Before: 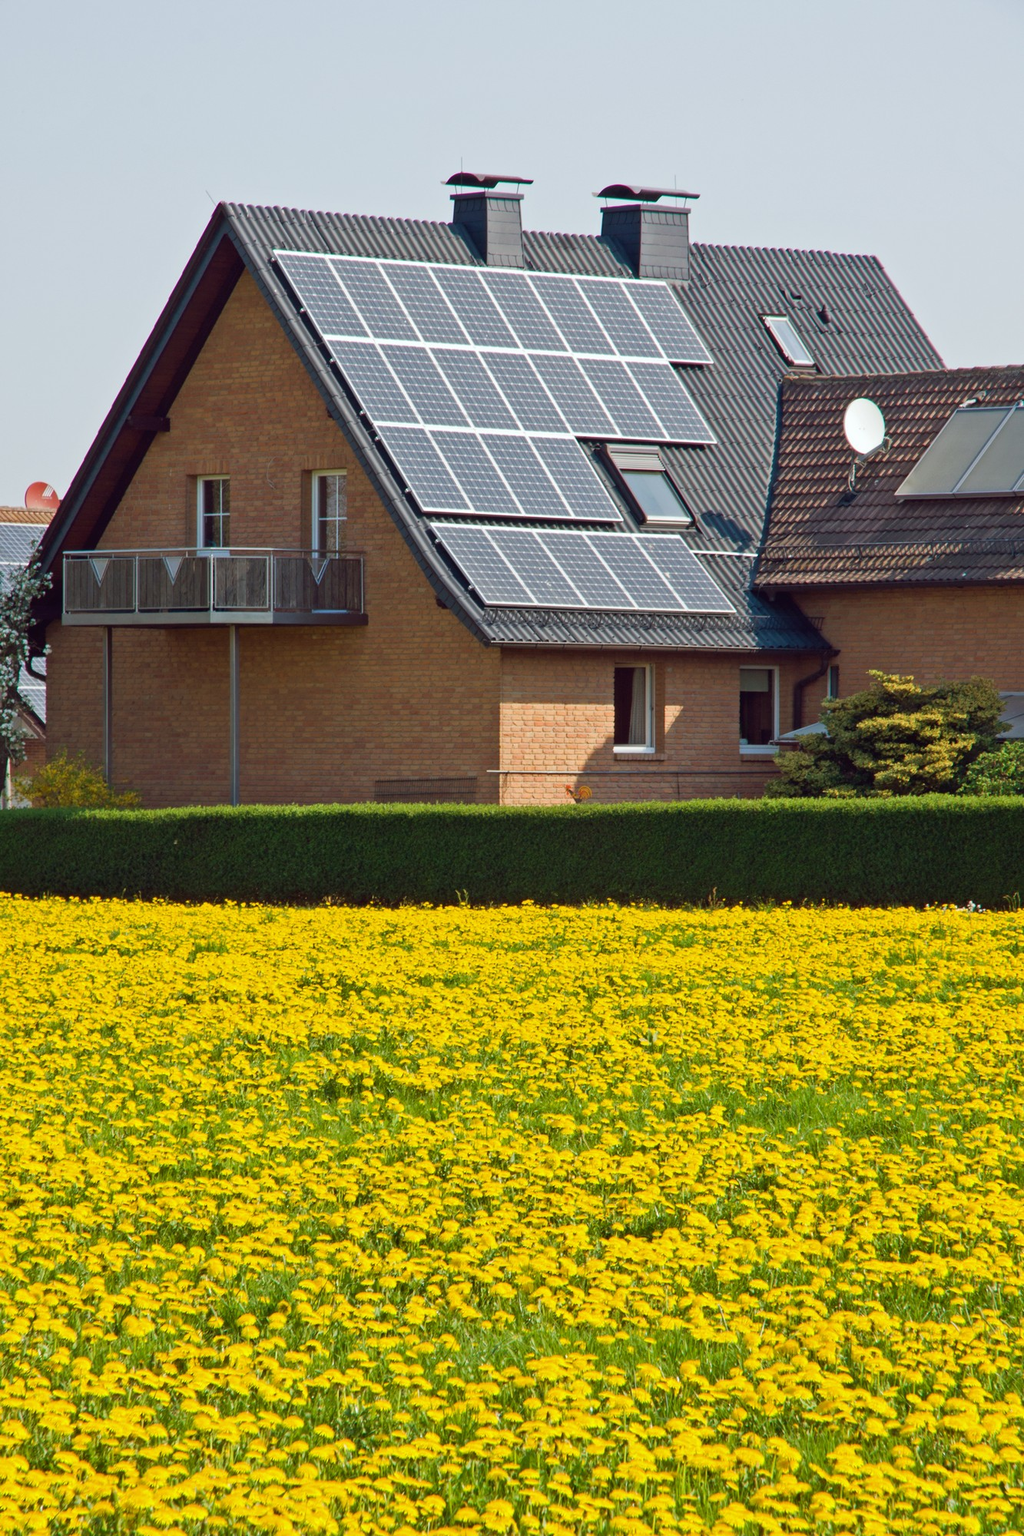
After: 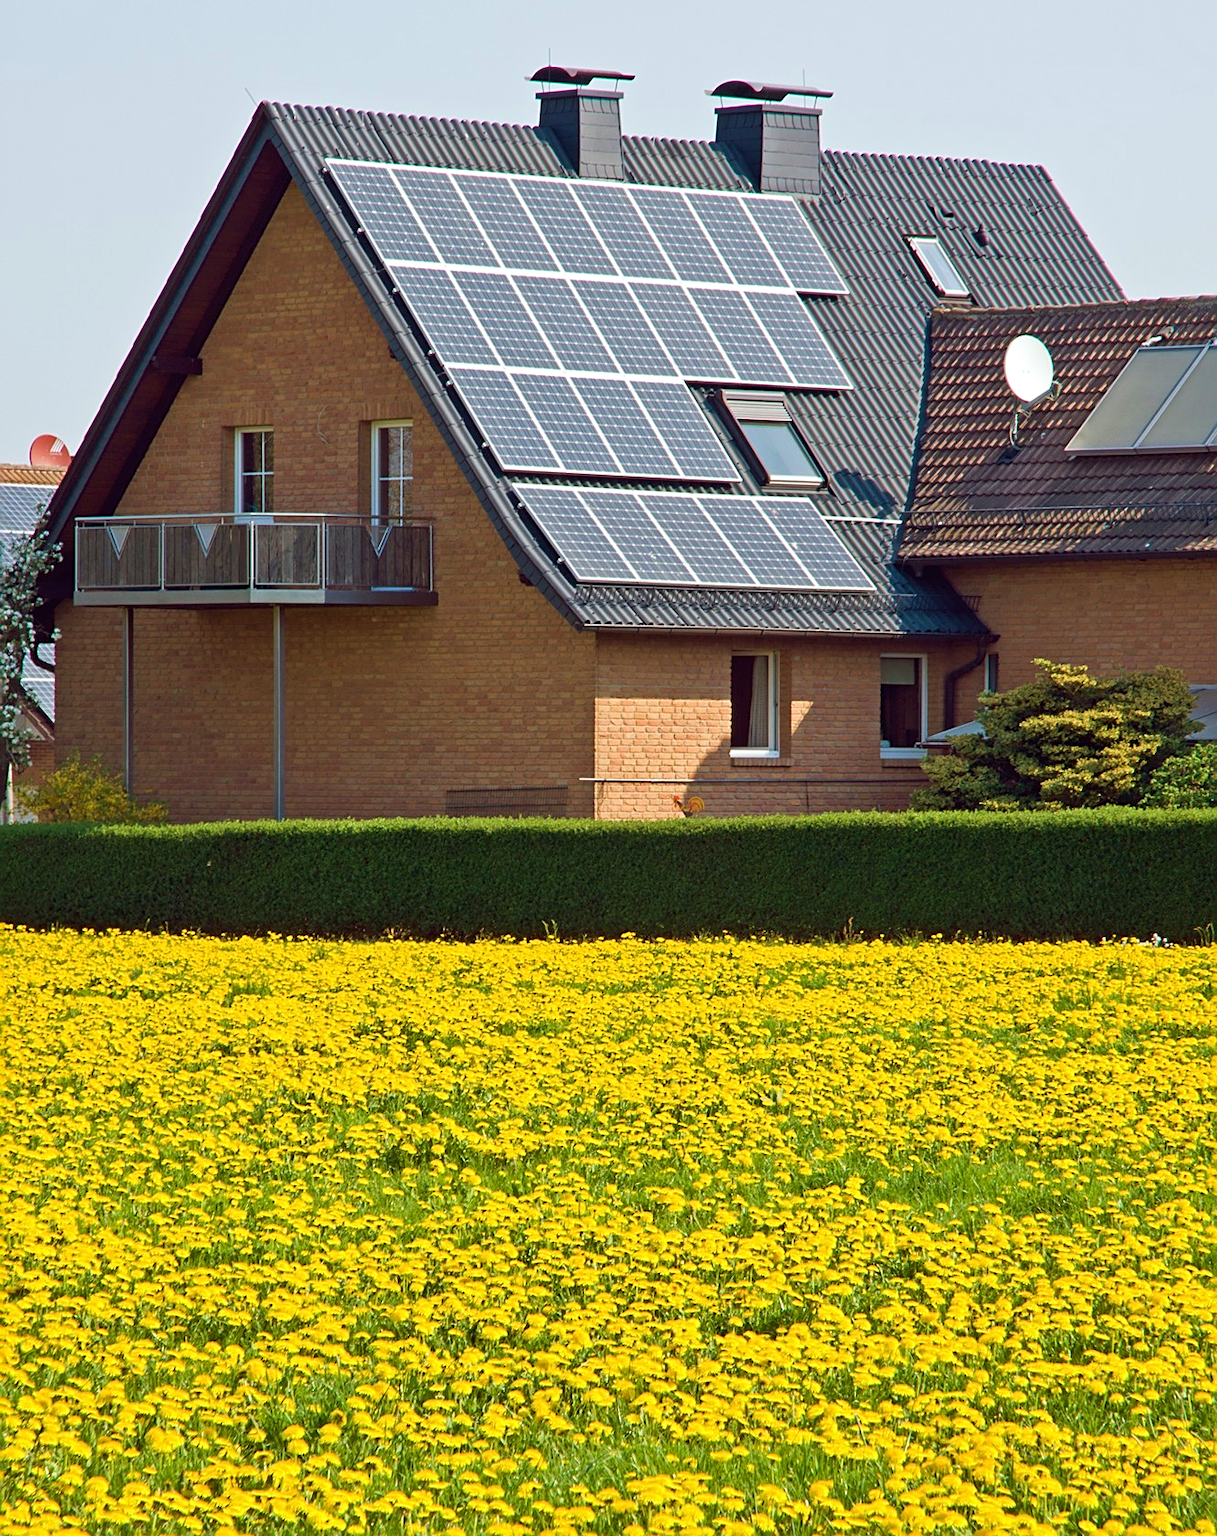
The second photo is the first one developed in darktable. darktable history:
velvia: on, module defaults
exposure: black level correction 0.001, exposure 0.14 EV, compensate highlight preservation false
sharpen: on, module defaults
crop: top 7.625%, bottom 8.027%
